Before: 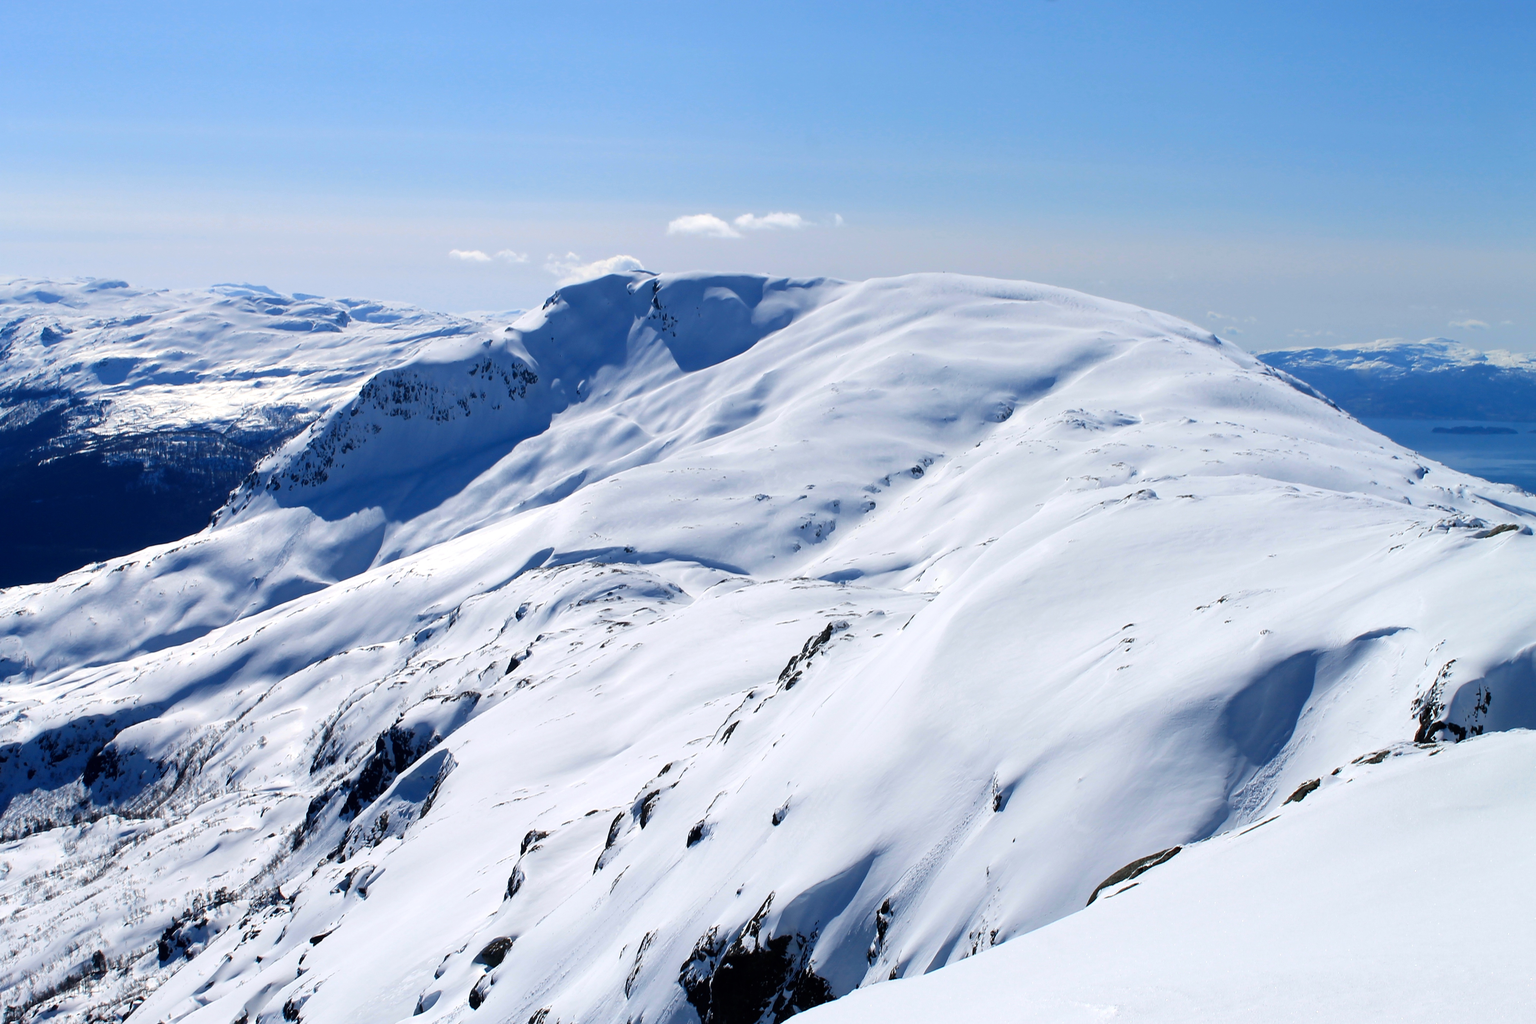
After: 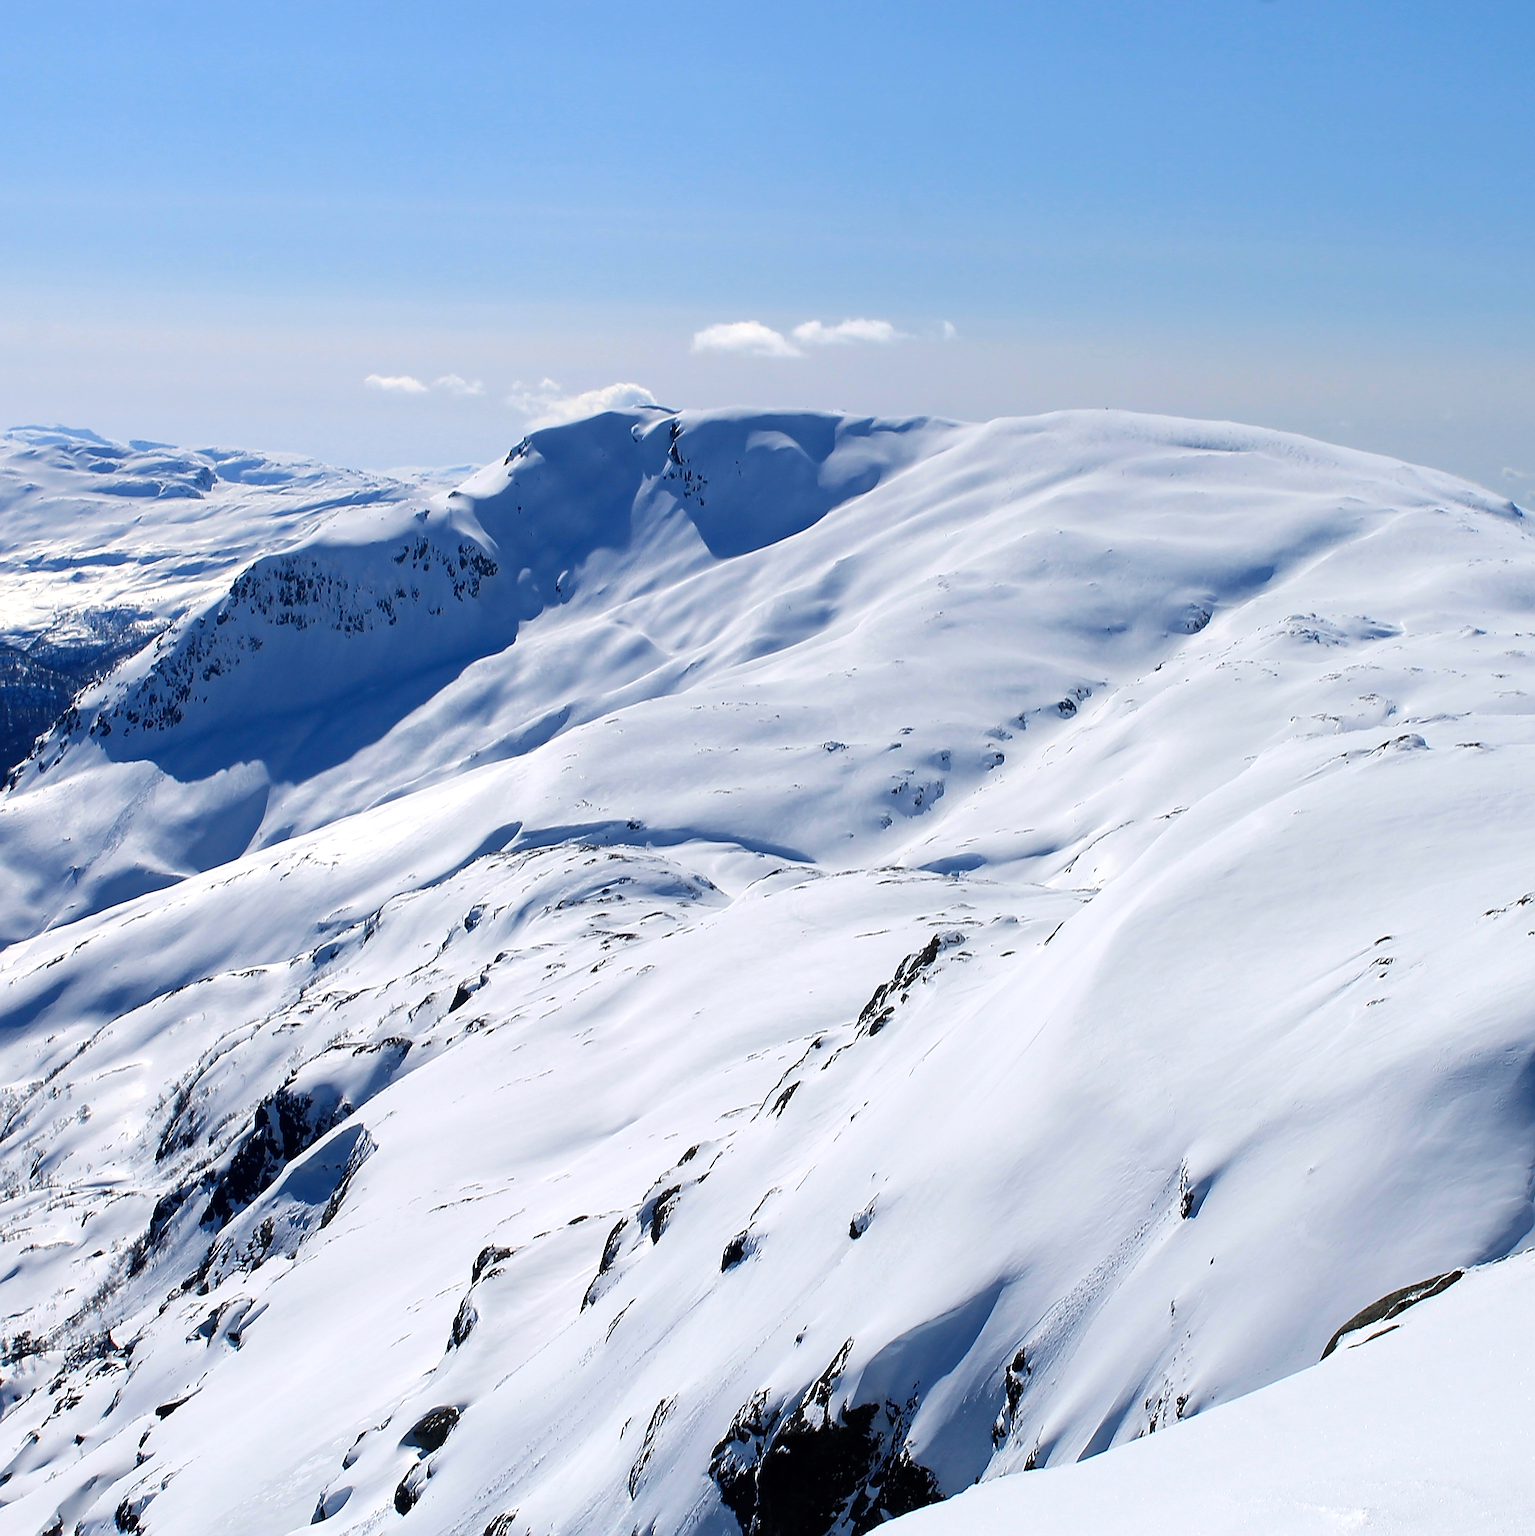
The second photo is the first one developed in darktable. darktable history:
tone equalizer: -8 EV 0.075 EV, edges refinement/feathering 500, mask exposure compensation -1.57 EV, preserve details no
sharpen: radius 1.351, amount 1.252, threshold 0.725
crop and rotate: left 13.459%, right 19.91%
